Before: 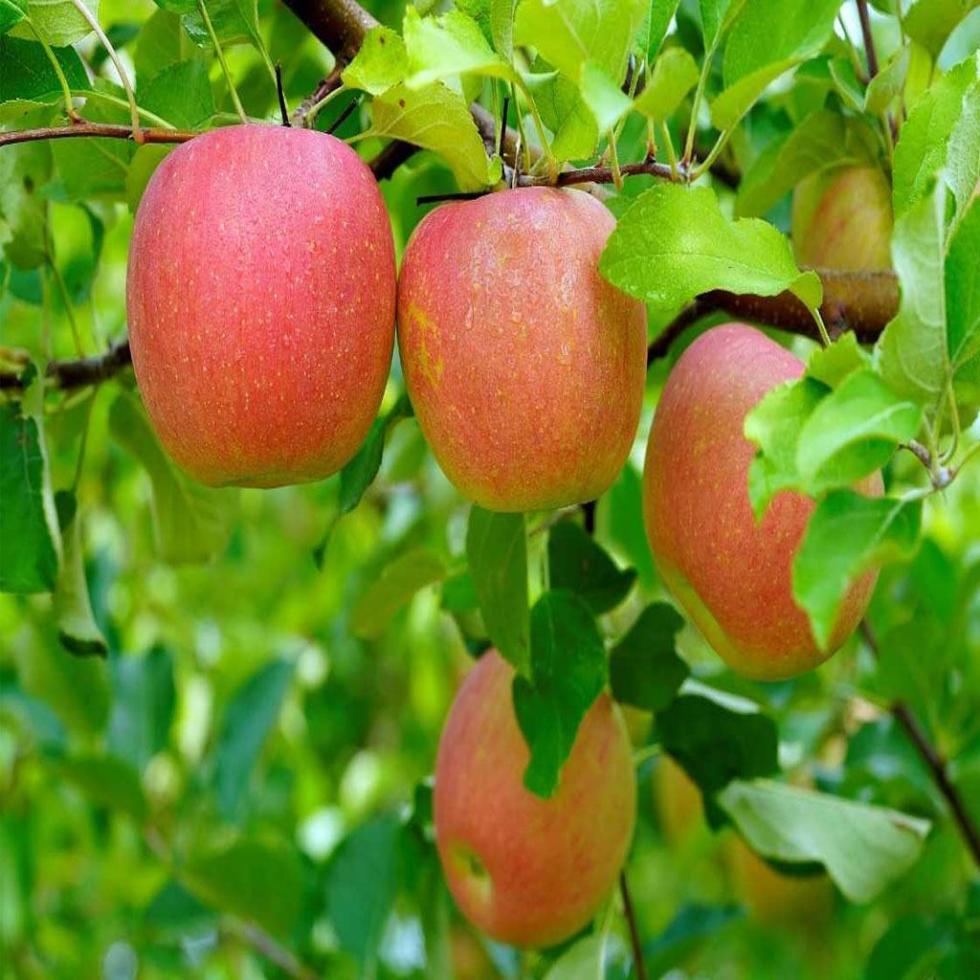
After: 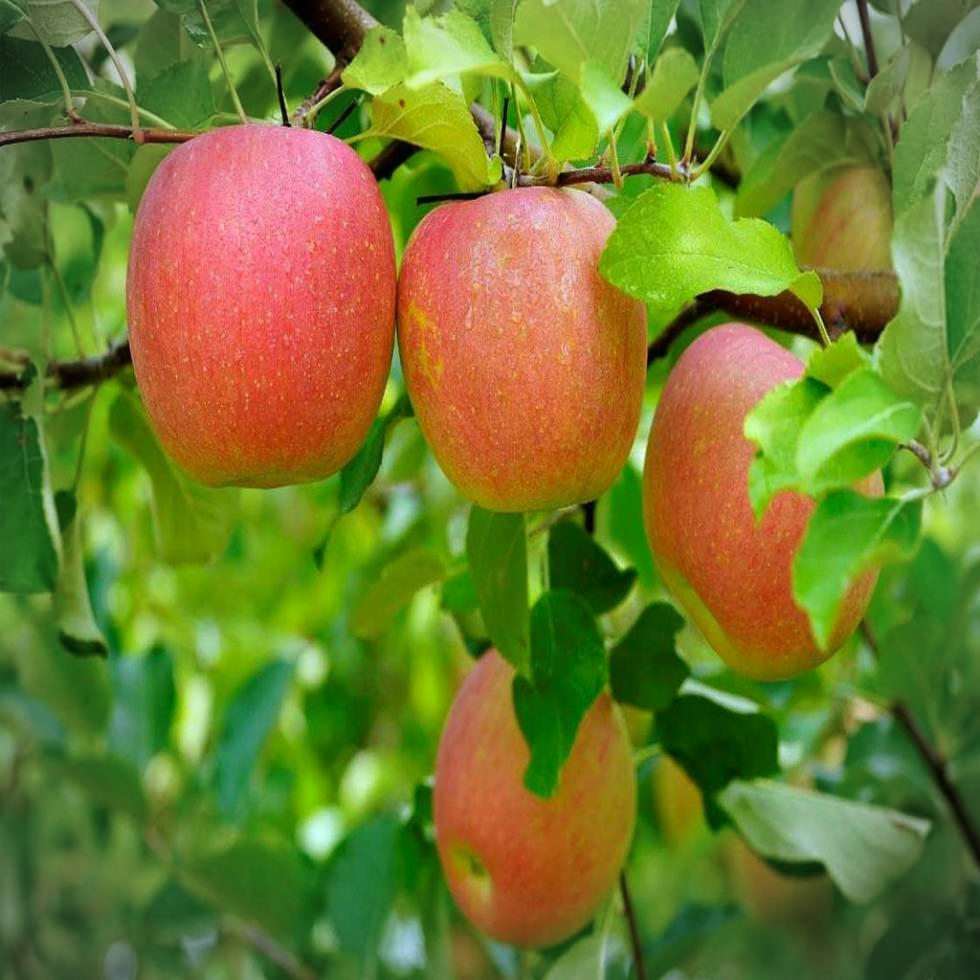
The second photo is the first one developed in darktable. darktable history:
color balance: mode lift, gamma, gain (sRGB), lift [1, 0.99, 1.01, 0.992], gamma [1, 1.037, 0.974, 0.963]
vignetting: automatic ratio true
